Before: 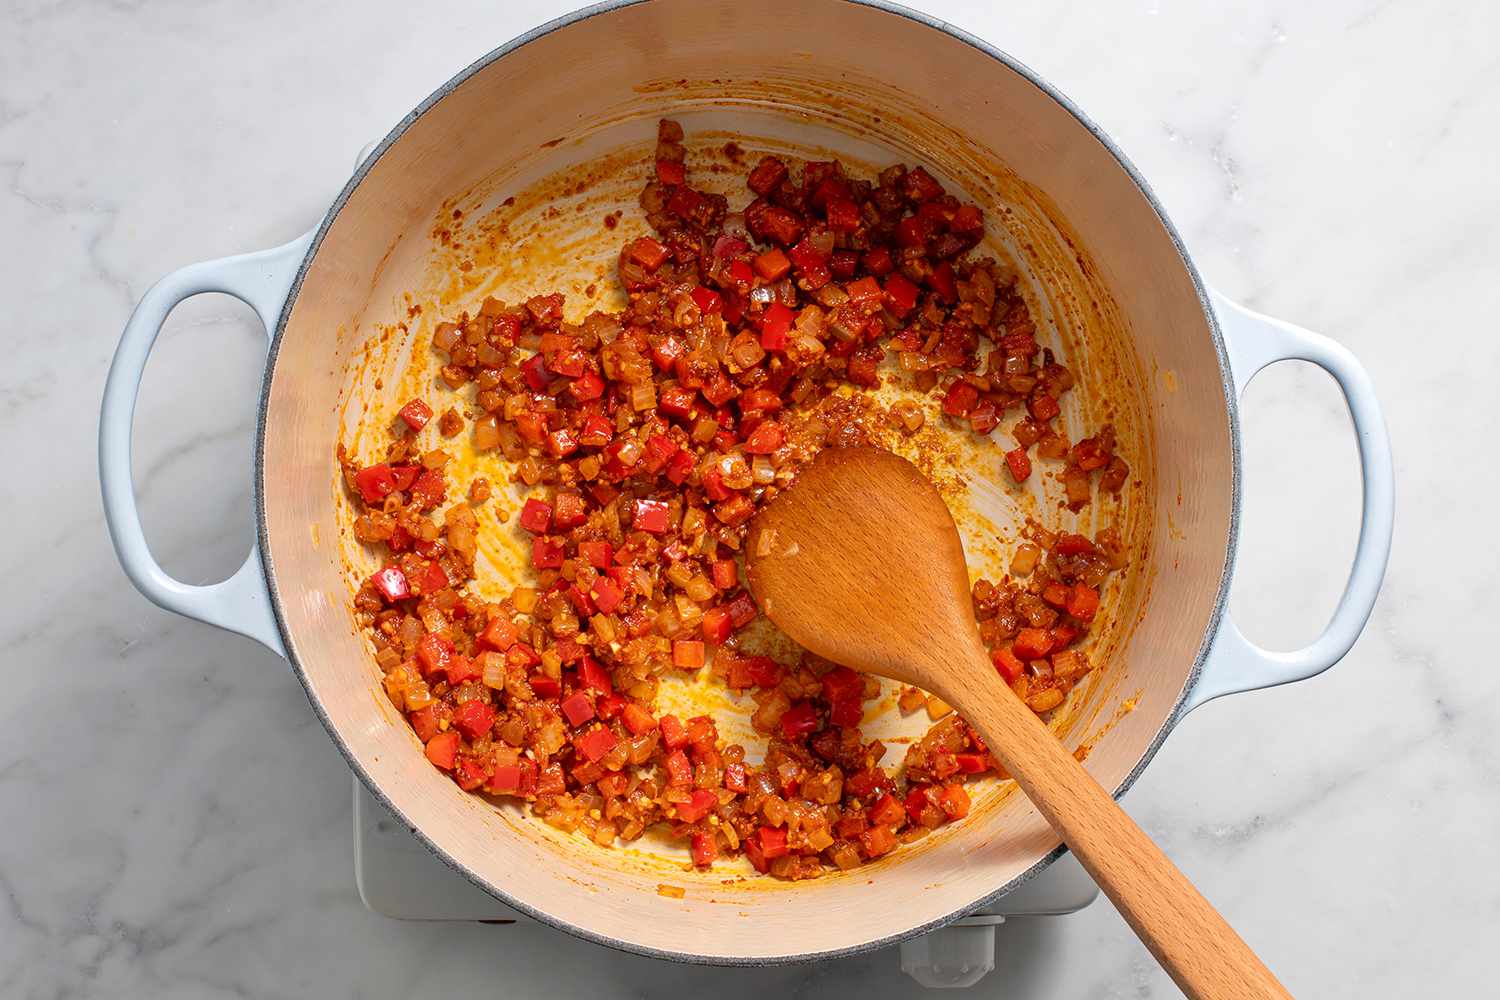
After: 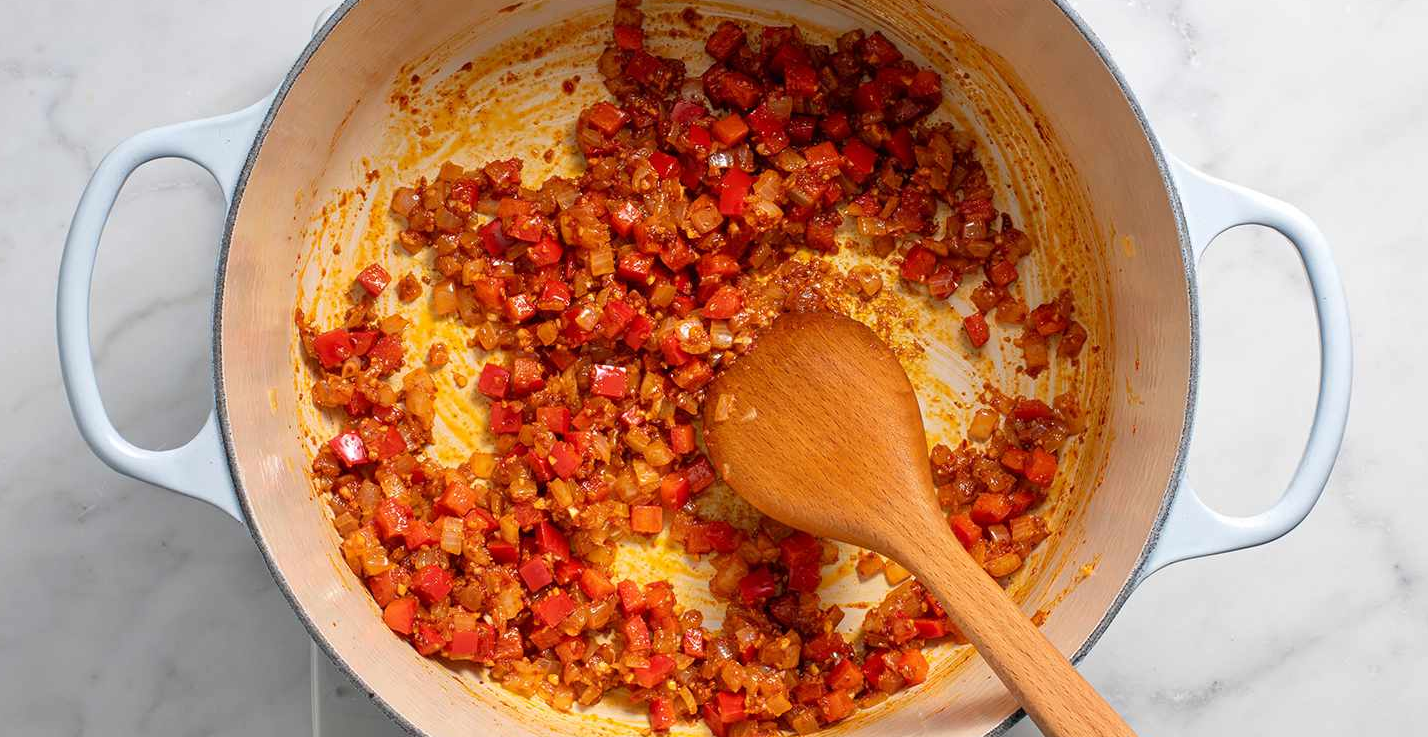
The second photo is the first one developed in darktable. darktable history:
crop and rotate: left 2.824%, top 13.596%, right 1.942%, bottom 12.696%
